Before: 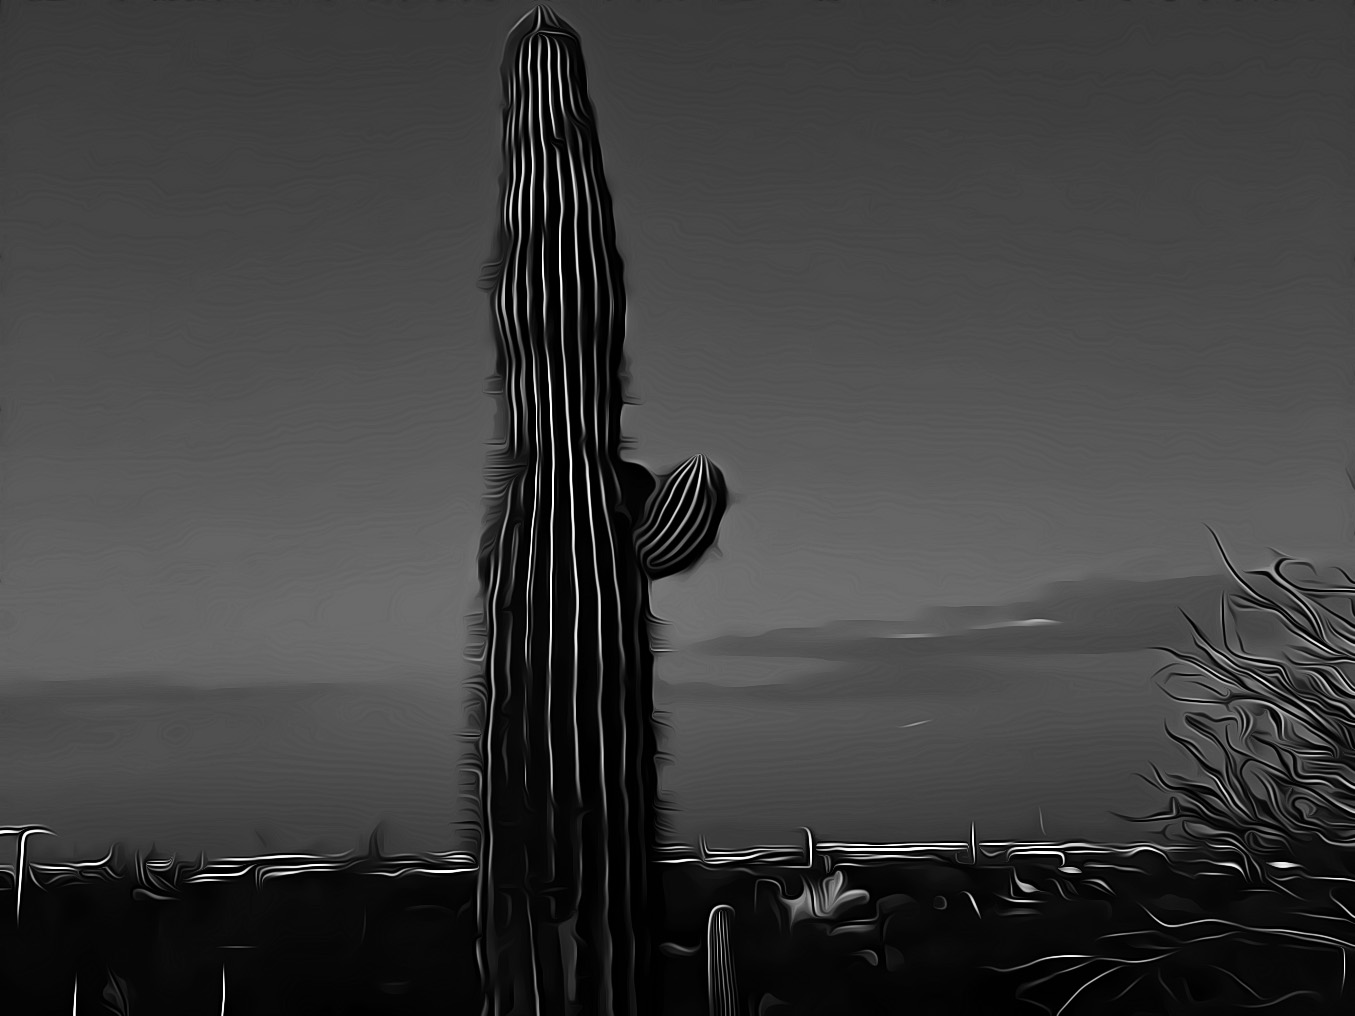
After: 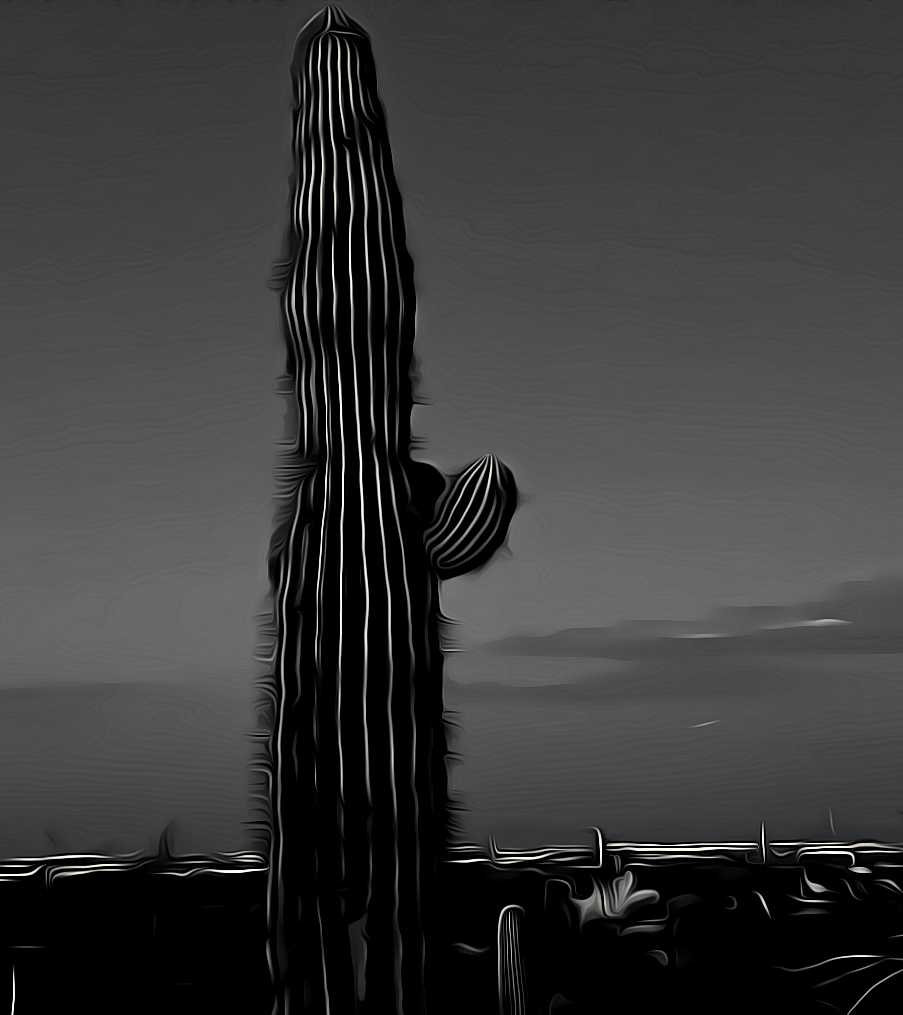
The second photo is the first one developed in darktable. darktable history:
crop and rotate: left 15.546%, right 17.787%
color balance rgb: shadows lift › chroma 1%, shadows lift › hue 240.84°, highlights gain › chroma 2%, highlights gain › hue 73.2°, global offset › luminance -0.5%, perceptual saturation grading › global saturation 20%, perceptual saturation grading › highlights -25%, perceptual saturation grading › shadows 50%, global vibrance 25.26%
